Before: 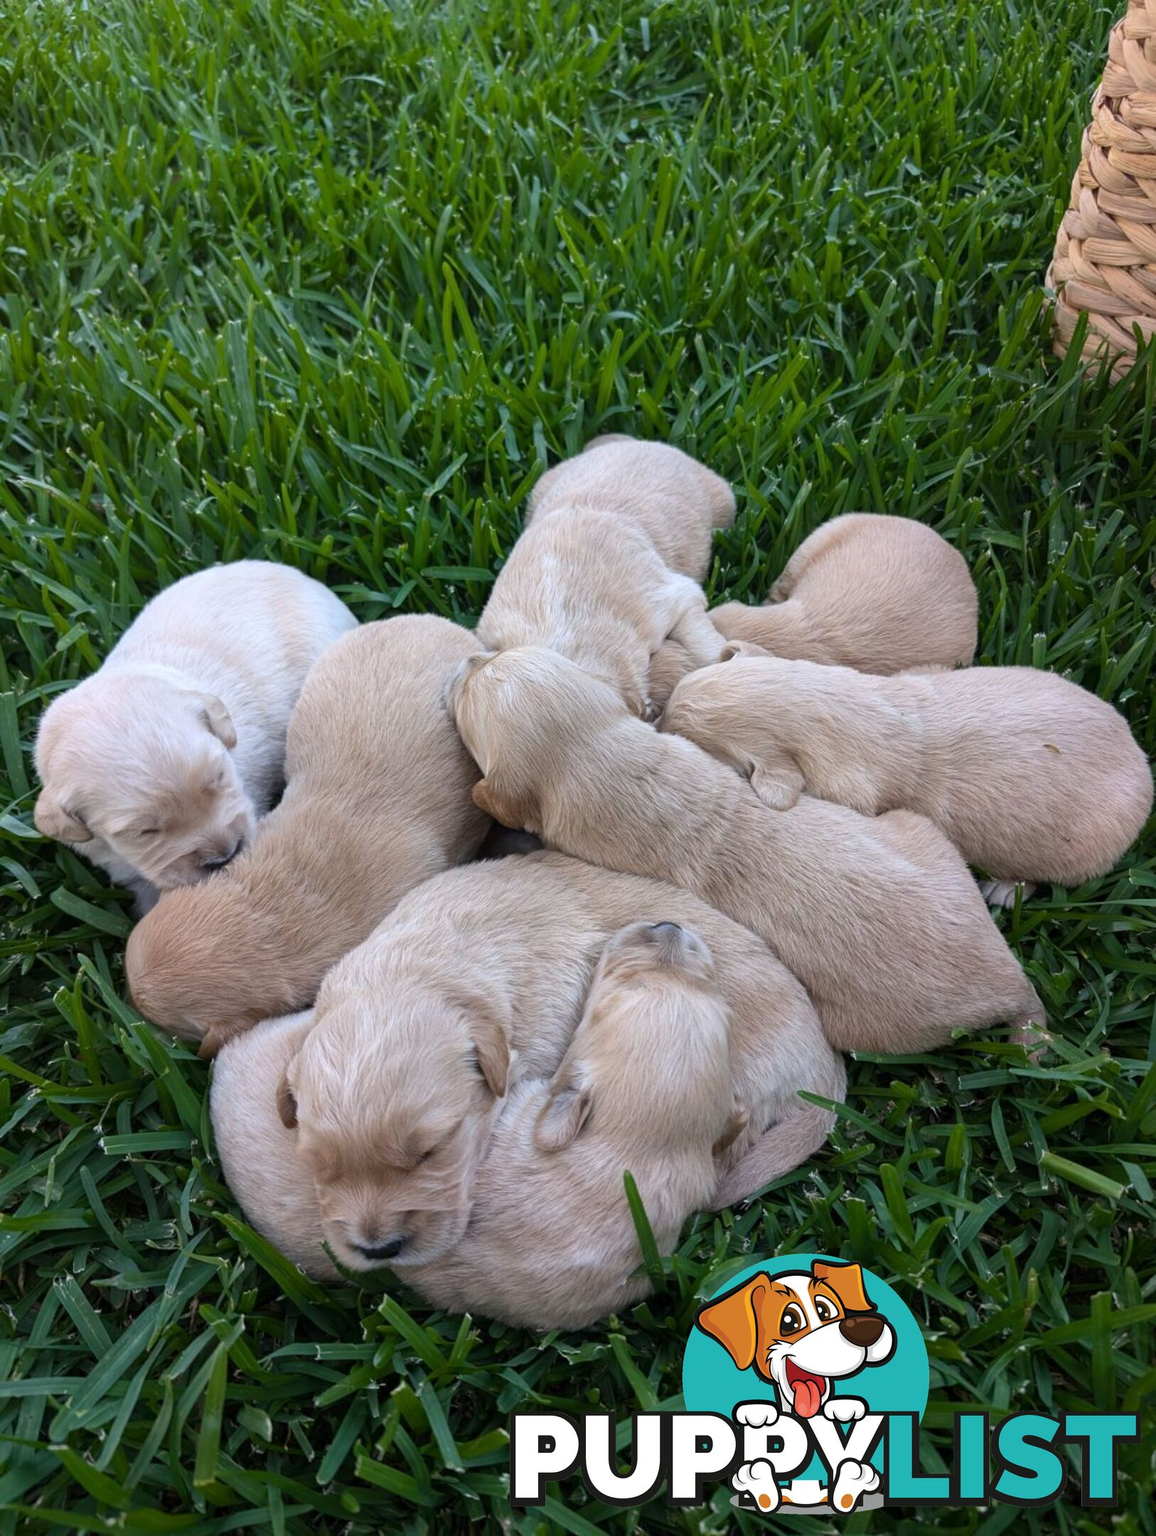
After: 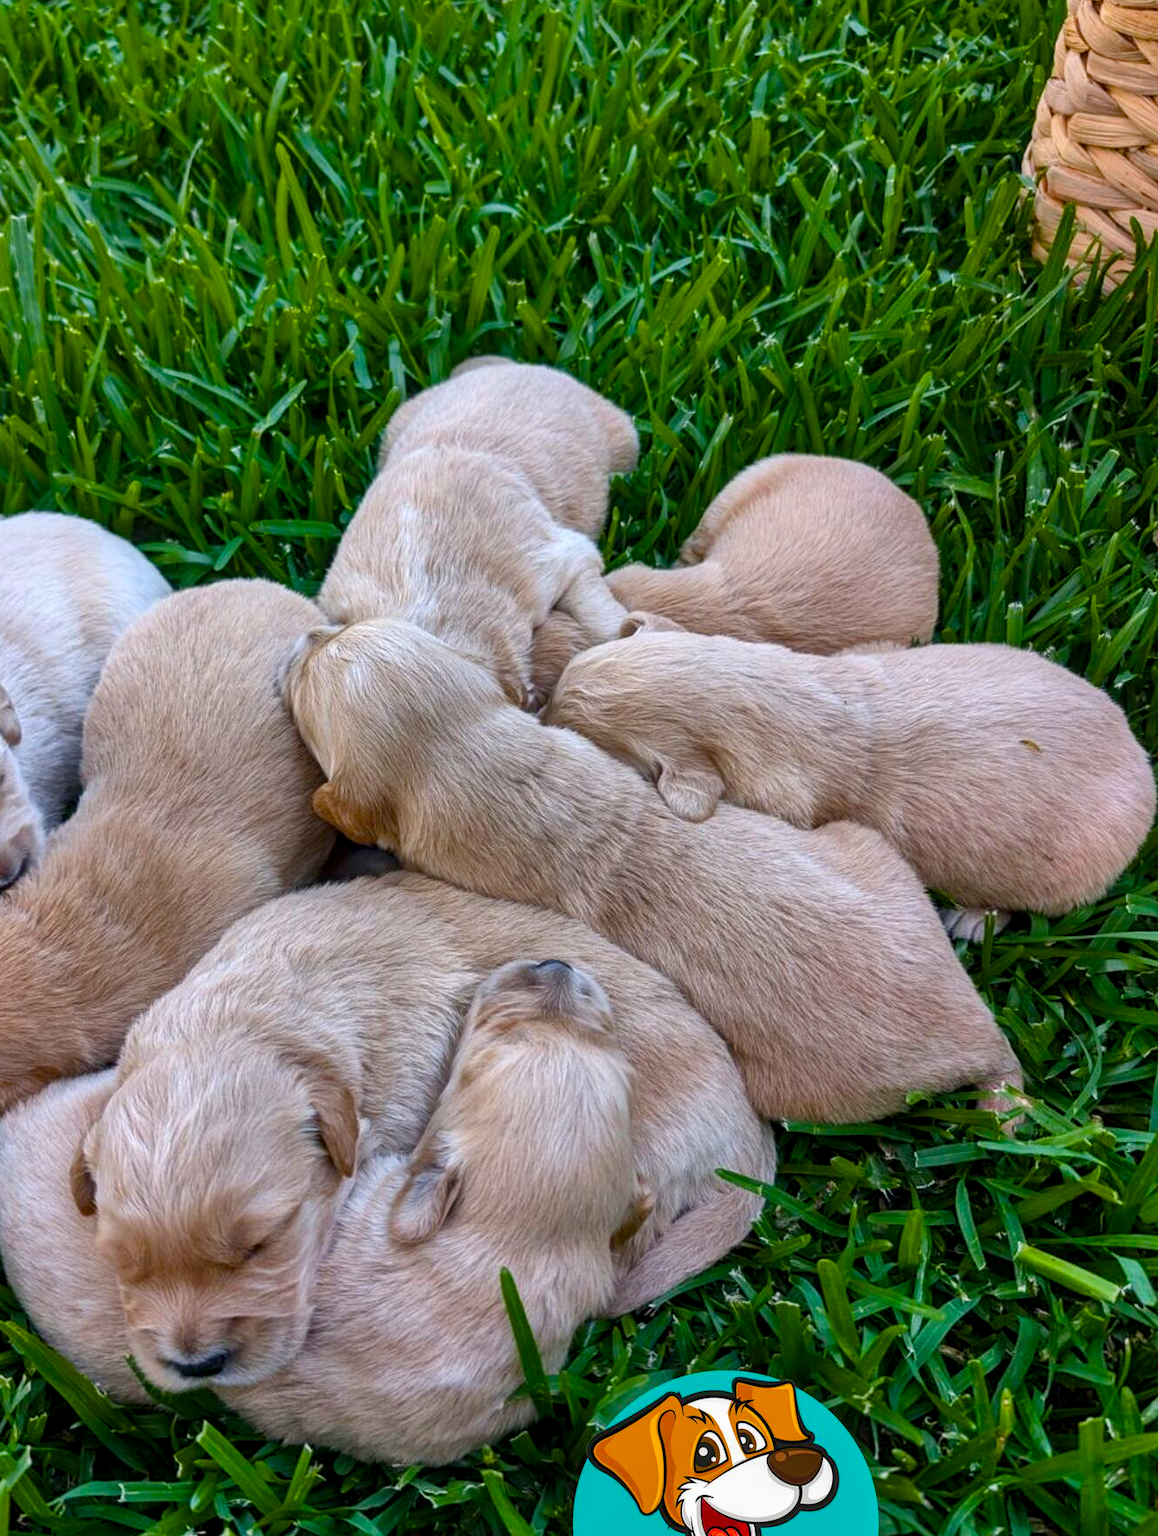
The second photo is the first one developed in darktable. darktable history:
color balance rgb: shadows lift › chroma 0.906%, shadows lift › hue 110.67°, perceptual saturation grading › global saturation 43.679%, perceptual saturation grading › highlights -25.551%, perceptual saturation grading › shadows 50.249%, global vibrance 20%
crop: left 19.013%, top 9.574%, right 0%, bottom 9.614%
exposure: exposure -0.001 EV, compensate highlight preservation false
local contrast: on, module defaults
shadows and highlights: radius 101.57, shadows 50.67, highlights -65.22, soften with gaussian
